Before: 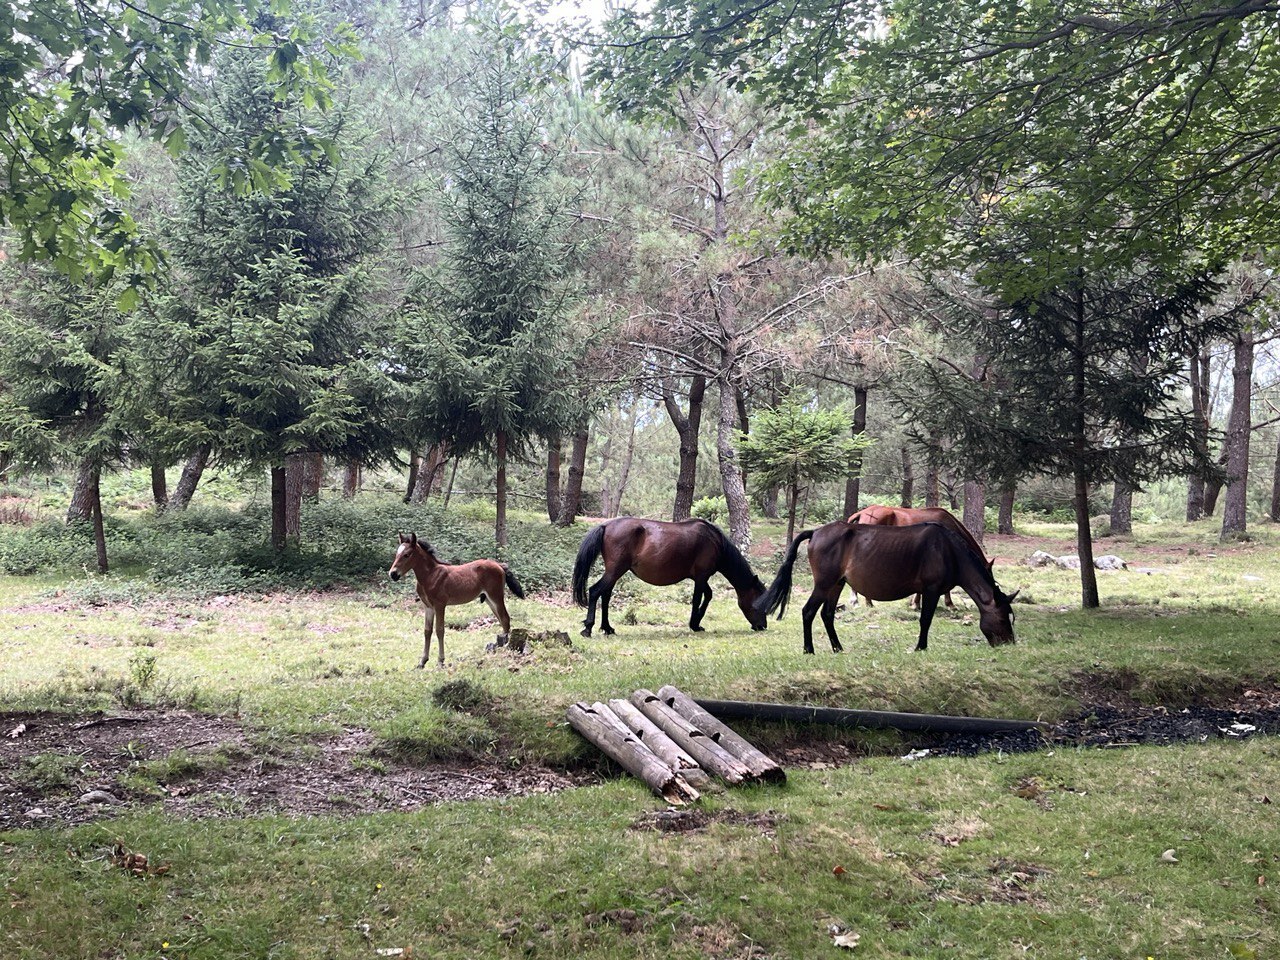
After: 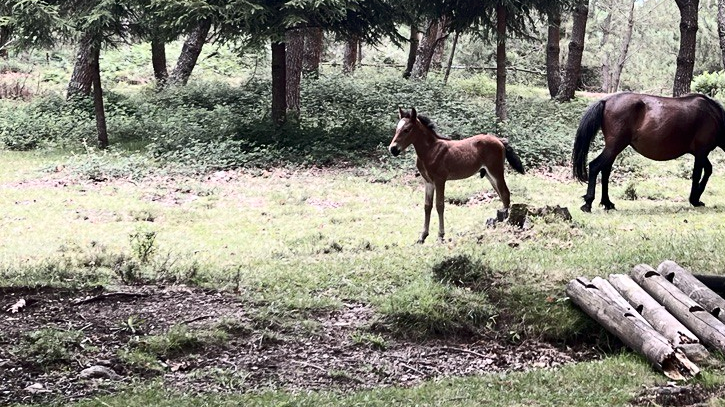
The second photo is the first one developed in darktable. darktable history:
crop: top 44.286%, right 43.335%, bottom 13.219%
contrast brightness saturation: contrast 0.249, saturation -0.317
